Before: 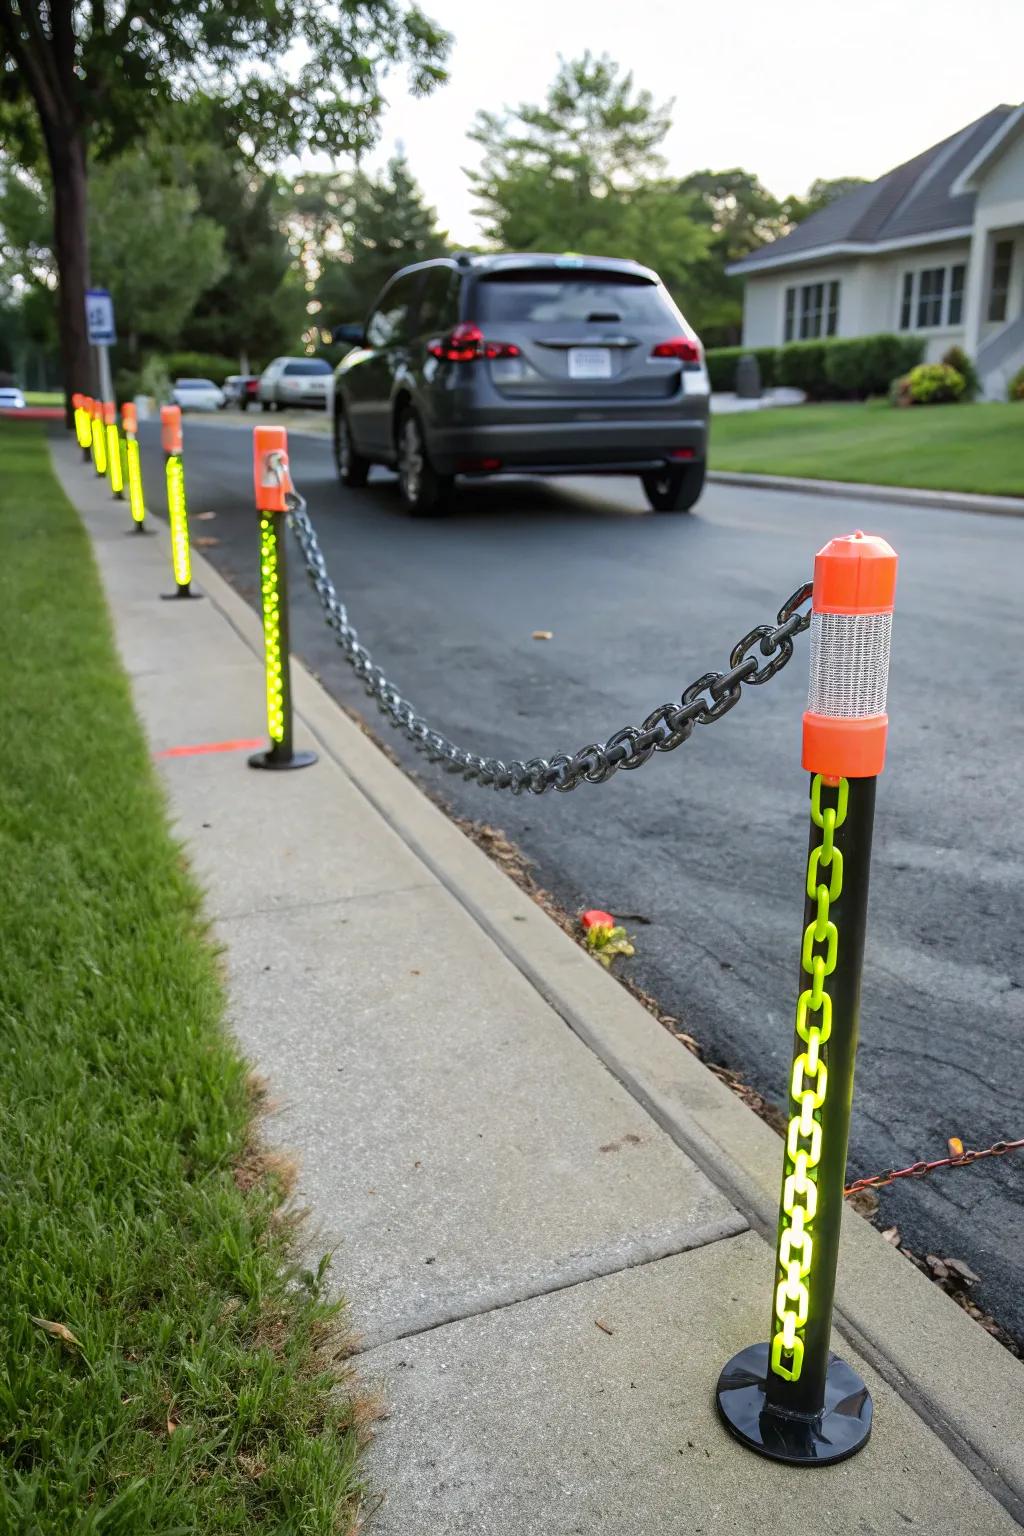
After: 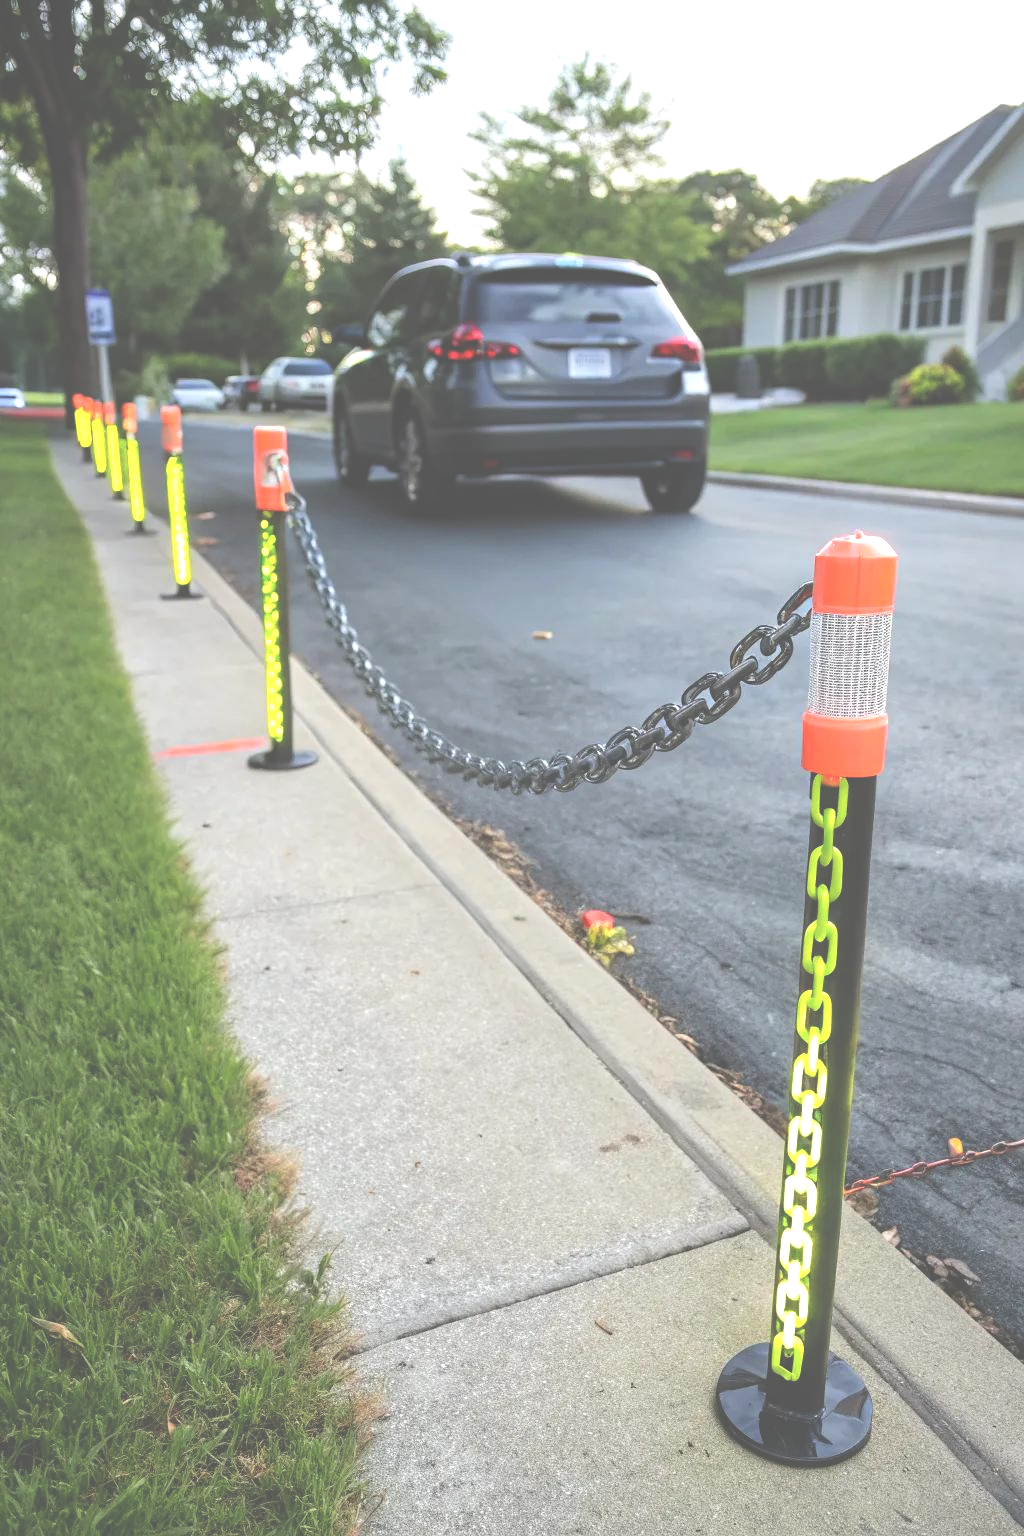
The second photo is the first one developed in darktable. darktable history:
exposure: black level correction -0.071, exposure 0.501 EV, compensate highlight preservation false
